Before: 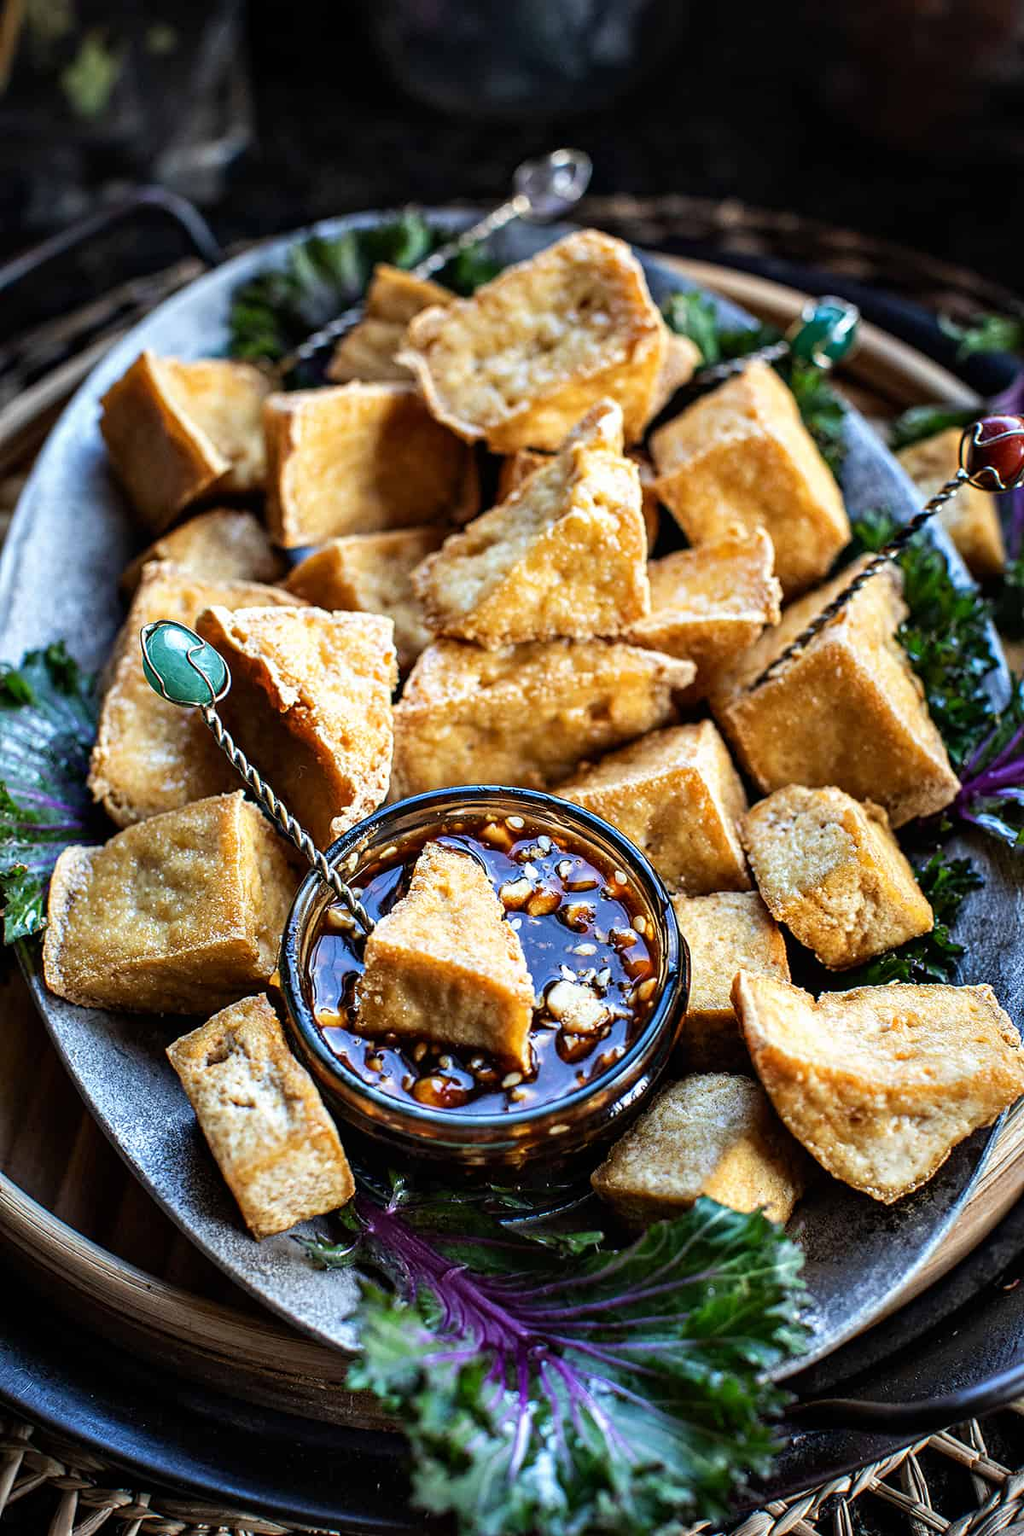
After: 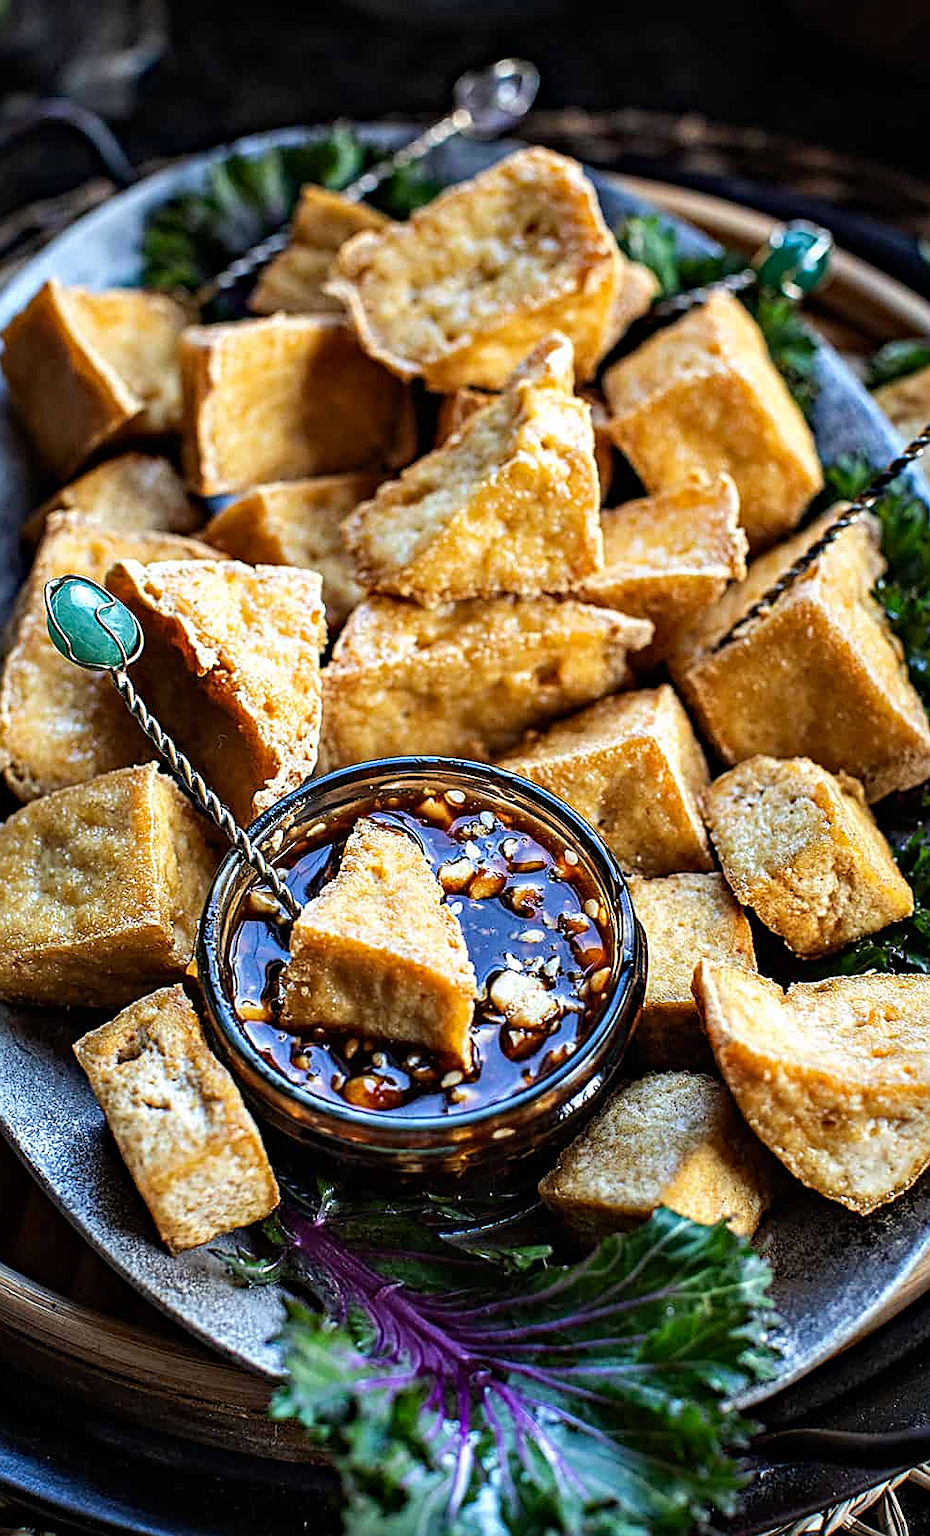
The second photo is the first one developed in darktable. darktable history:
haze removal: compatibility mode true, adaptive false
crop: left 9.762%, top 6.27%, right 7.294%, bottom 2.486%
sharpen: on, module defaults
